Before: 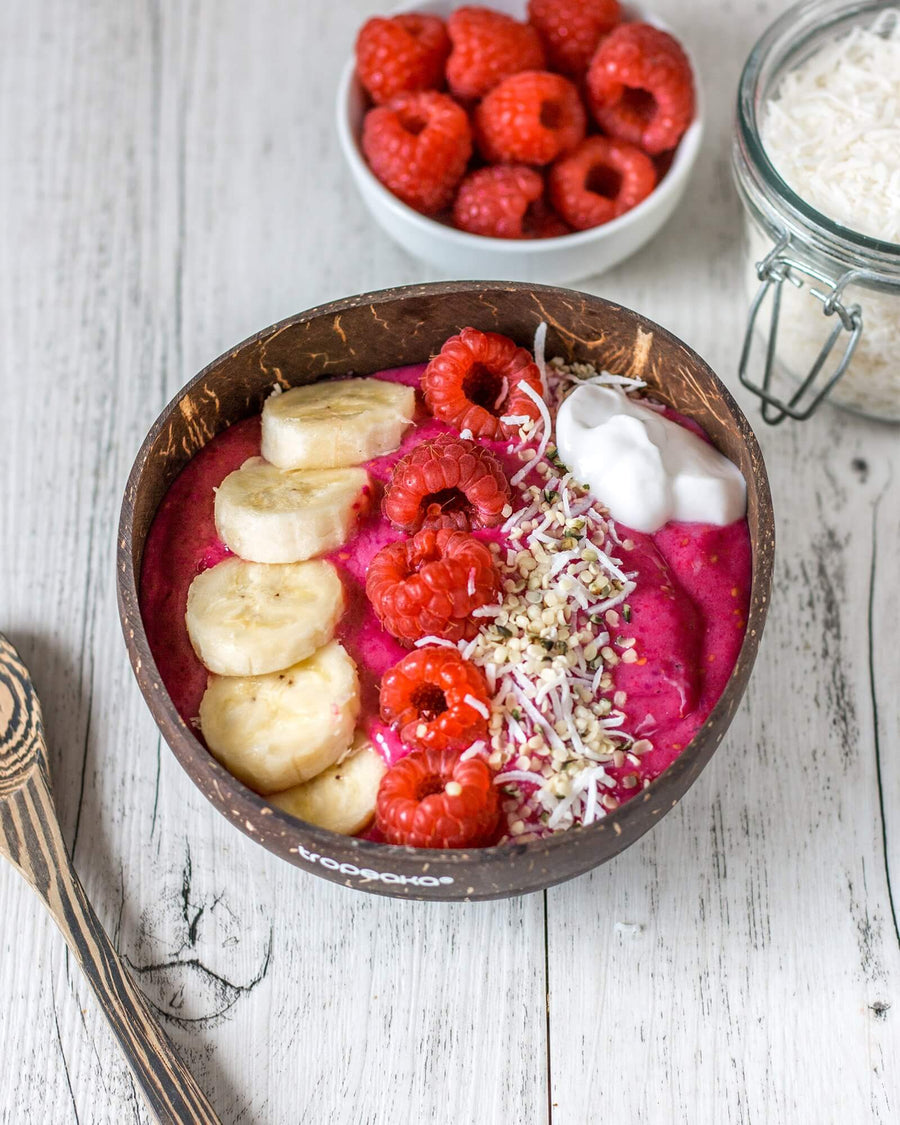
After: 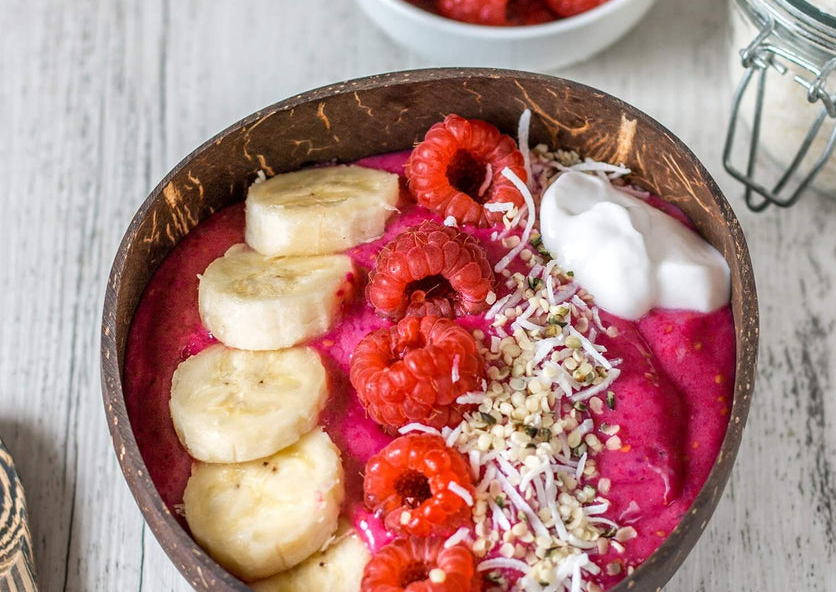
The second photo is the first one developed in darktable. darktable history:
crop: left 1.806%, top 18.938%, right 5.25%, bottom 28.356%
